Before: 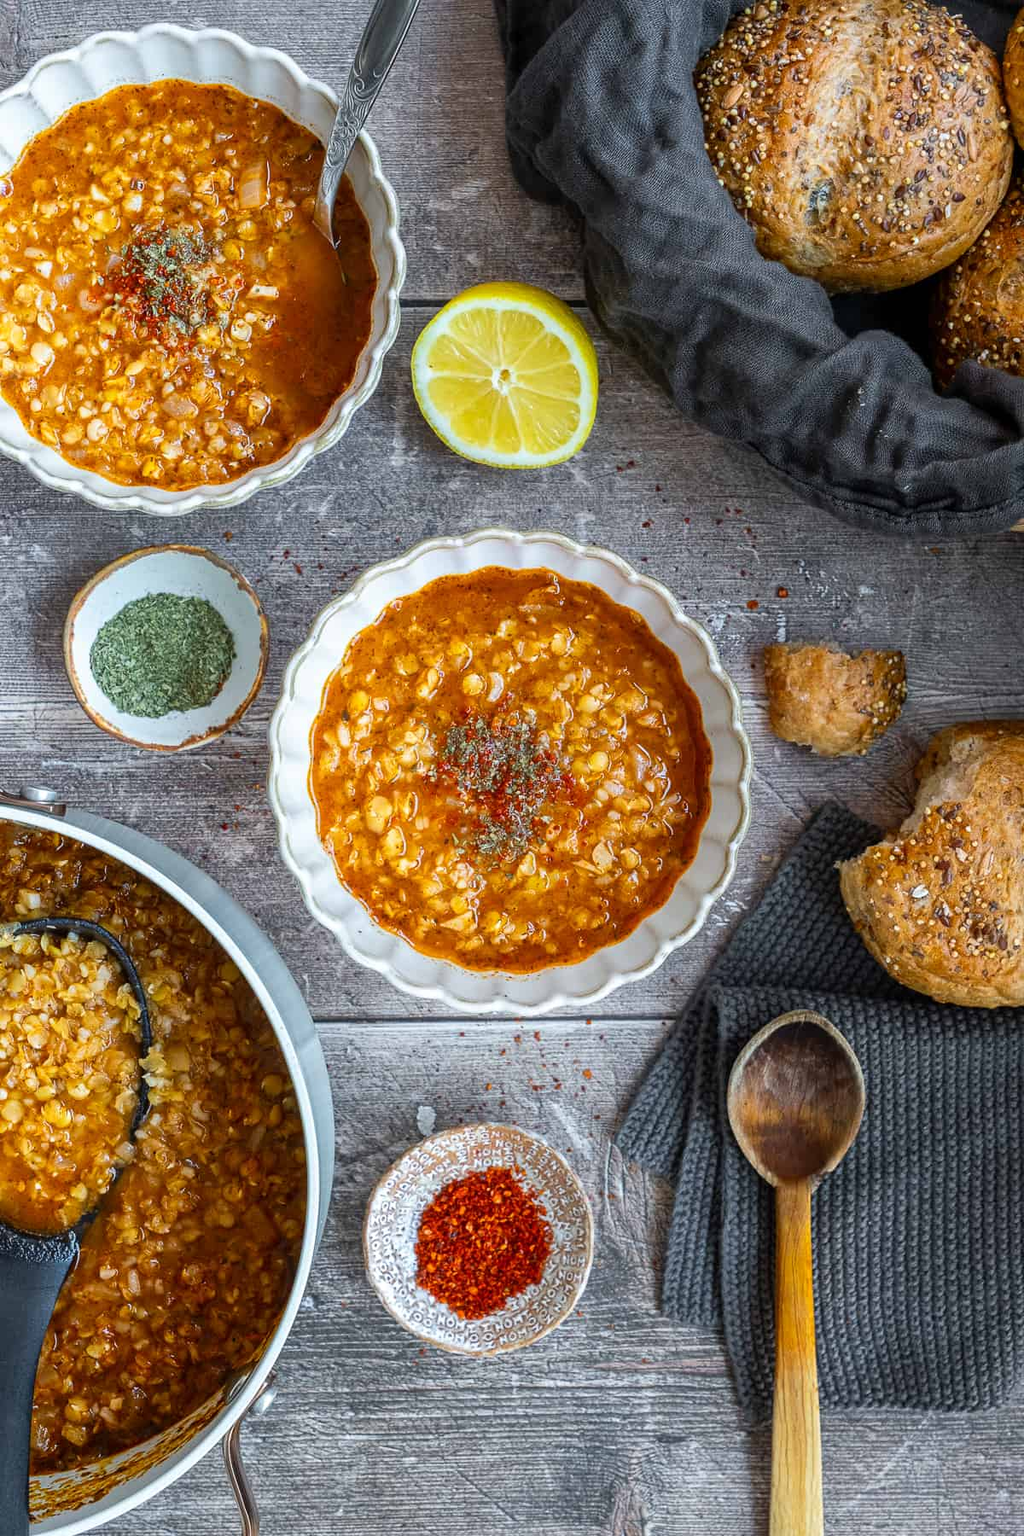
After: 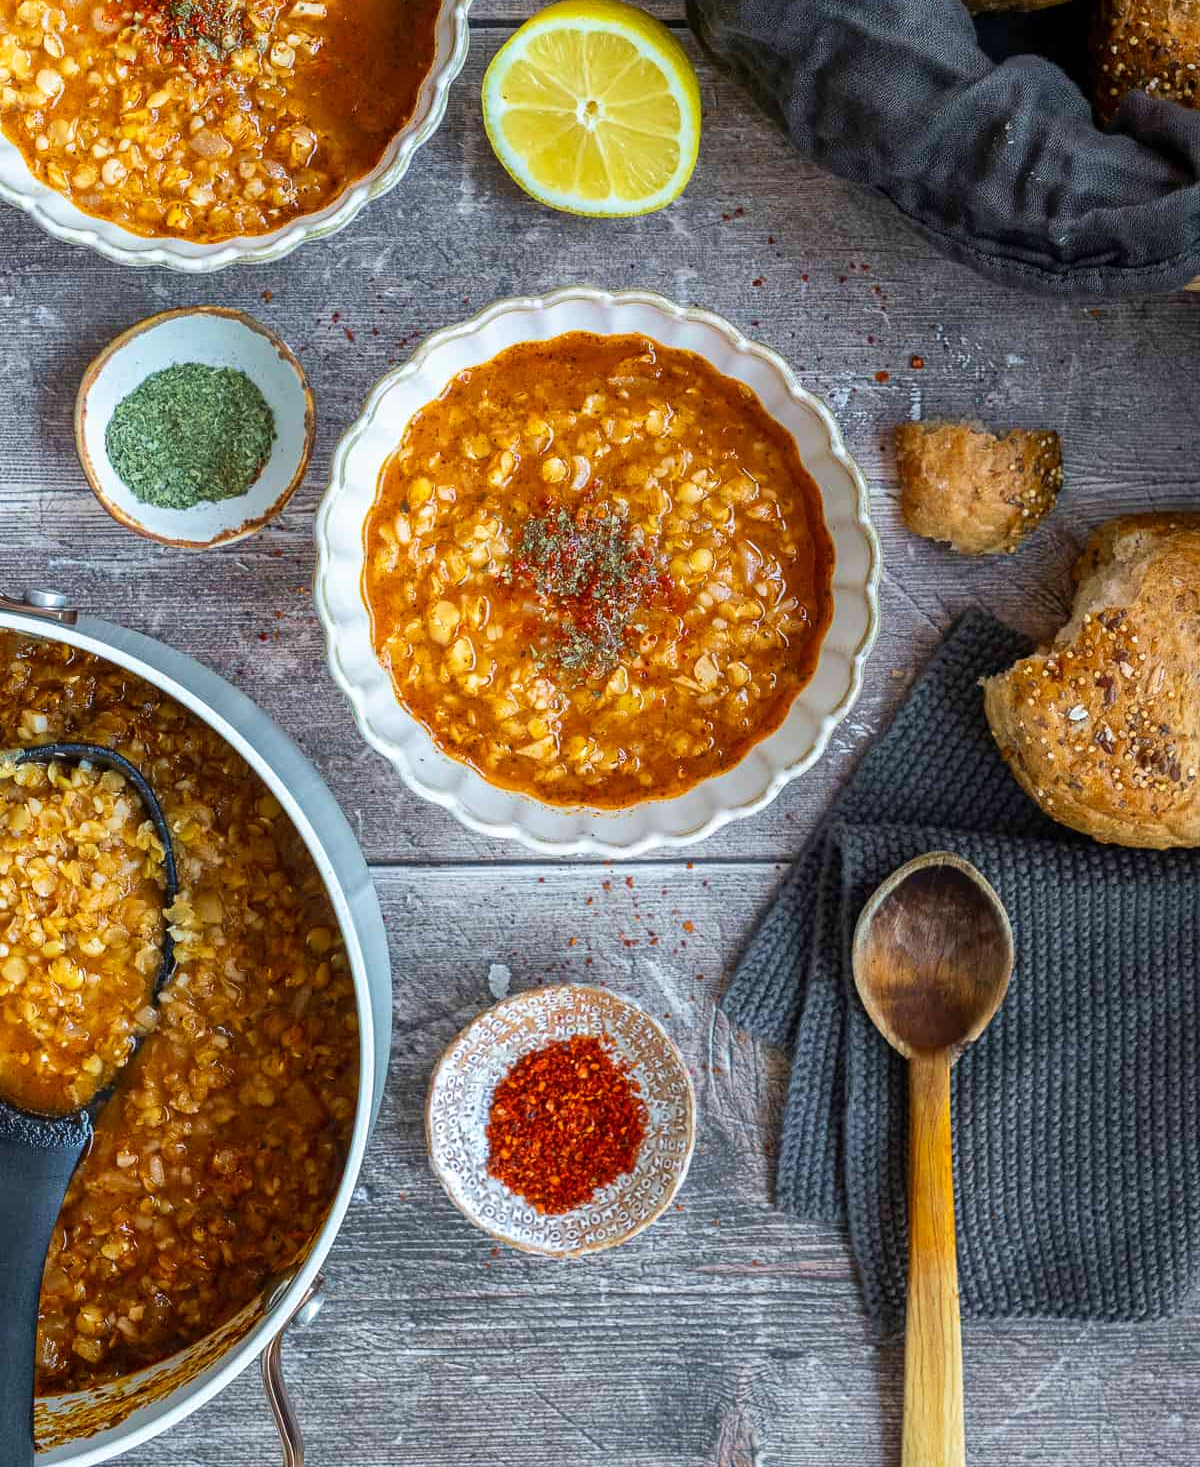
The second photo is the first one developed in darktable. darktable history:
velvia: on, module defaults
crop and rotate: top 18.488%
